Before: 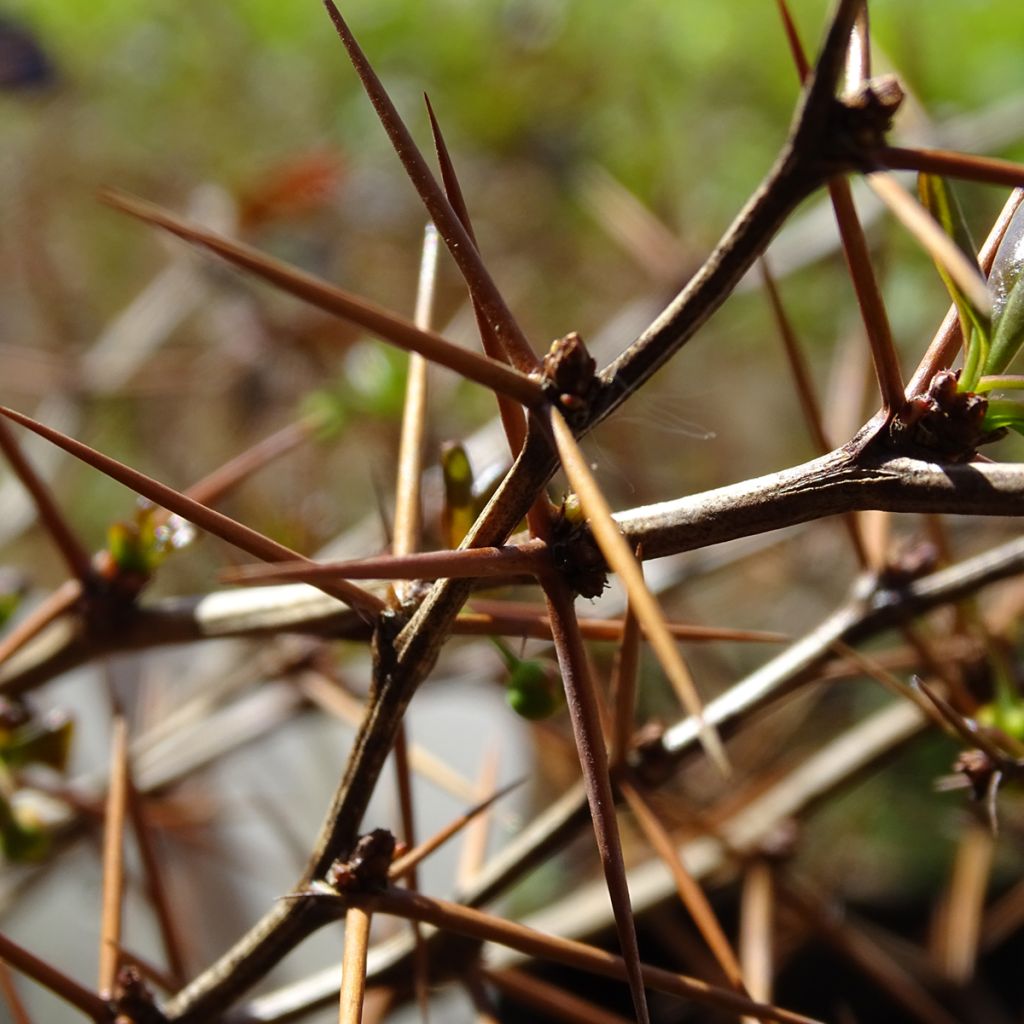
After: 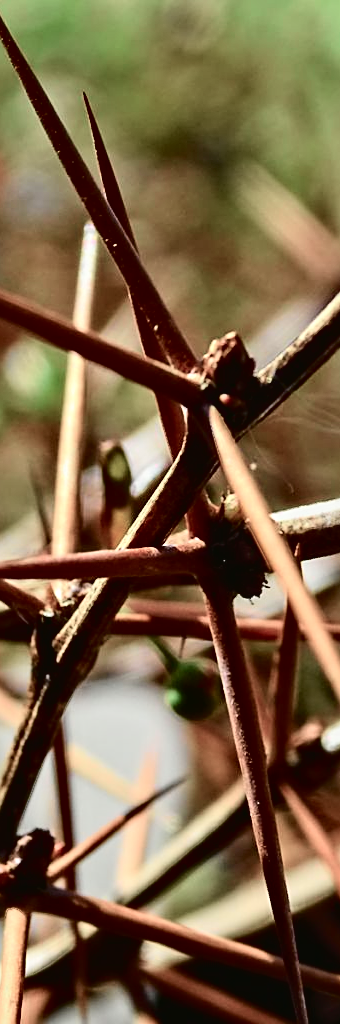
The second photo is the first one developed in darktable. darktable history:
exposure: exposure -0.293 EV, compensate highlight preservation false
contrast equalizer: y [[0.511, 0.558, 0.631, 0.632, 0.559, 0.512], [0.5 ×6], [0.507, 0.559, 0.627, 0.644, 0.647, 0.647], [0 ×6], [0 ×6]]
sharpen: on, module defaults
tone curve: curves: ch0 [(0, 0.023) (0.113, 0.081) (0.204, 0.197) (0.498, 0.608) (0.709, 0.819) (0.984, 0.961)]; ch1 [(0, 0) (0.172, 0.123) (0.317, 0.272) (0.414, 0.382) (0.476, 0.479) (0.505, 0.501) (0.528, 0.54) (0.618, 0.647) (0.709, 0.764) (1, 1)]; ch2 [(0, 0) (0.411, 0.424) (0.492, 0.502) (0.521, 0.521) (0.55, 0.576) (0.686, 0.638) (1, 1)], color space Lab, independent channels, preserve colors none
crop: left 33.36%, right 33.36%
